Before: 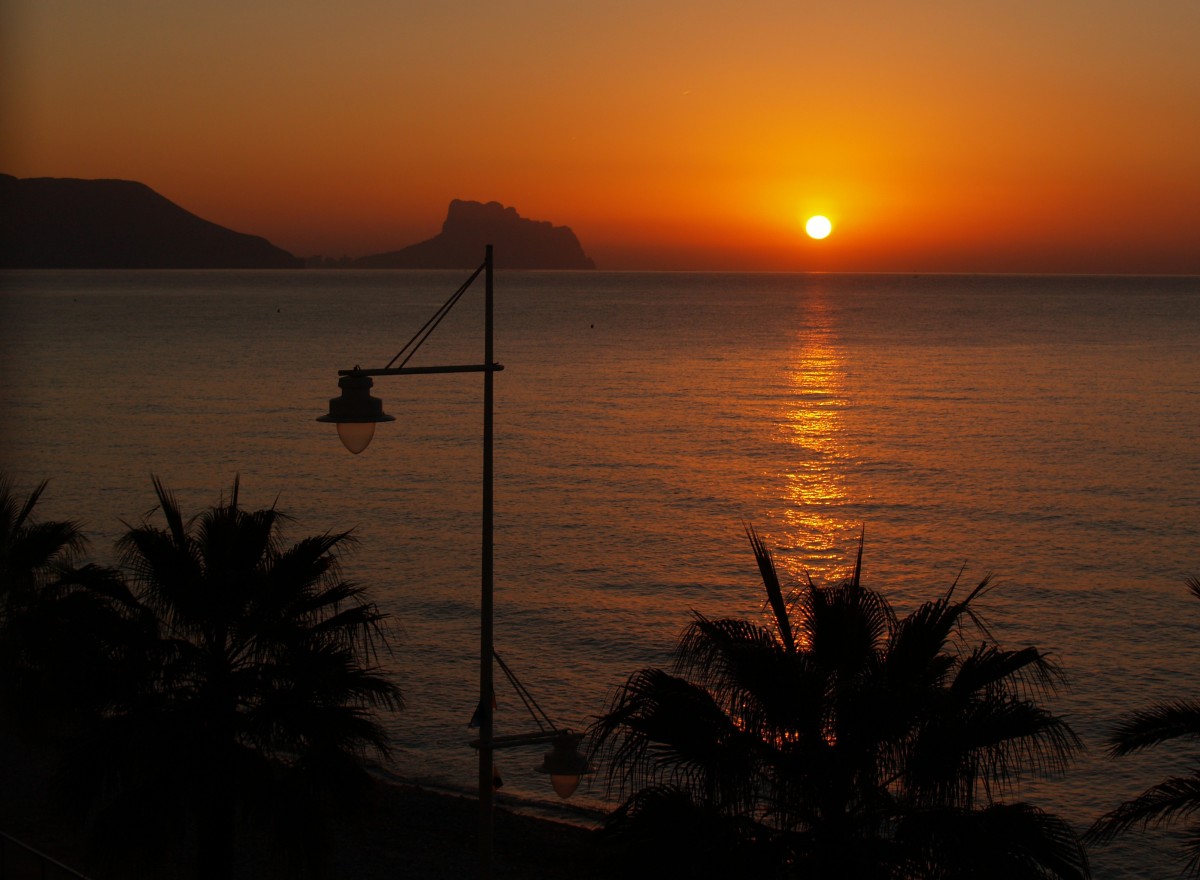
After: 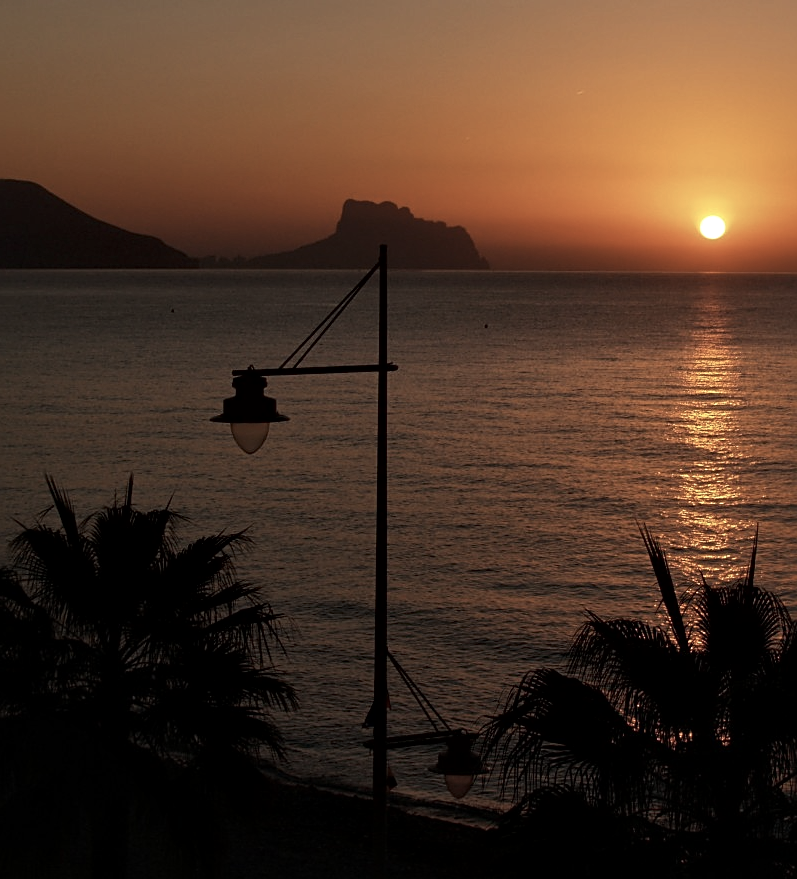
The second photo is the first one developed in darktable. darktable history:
local contrast: mode bilateral grid, contrast 20, coarseness 50, detail 130%, midtone range 0.2
contrast brightness saturation: contrast 0.101, saturation -0.378
crop and rotate: left 8.889%, right 24.647%
sharpen: radius 1.967
